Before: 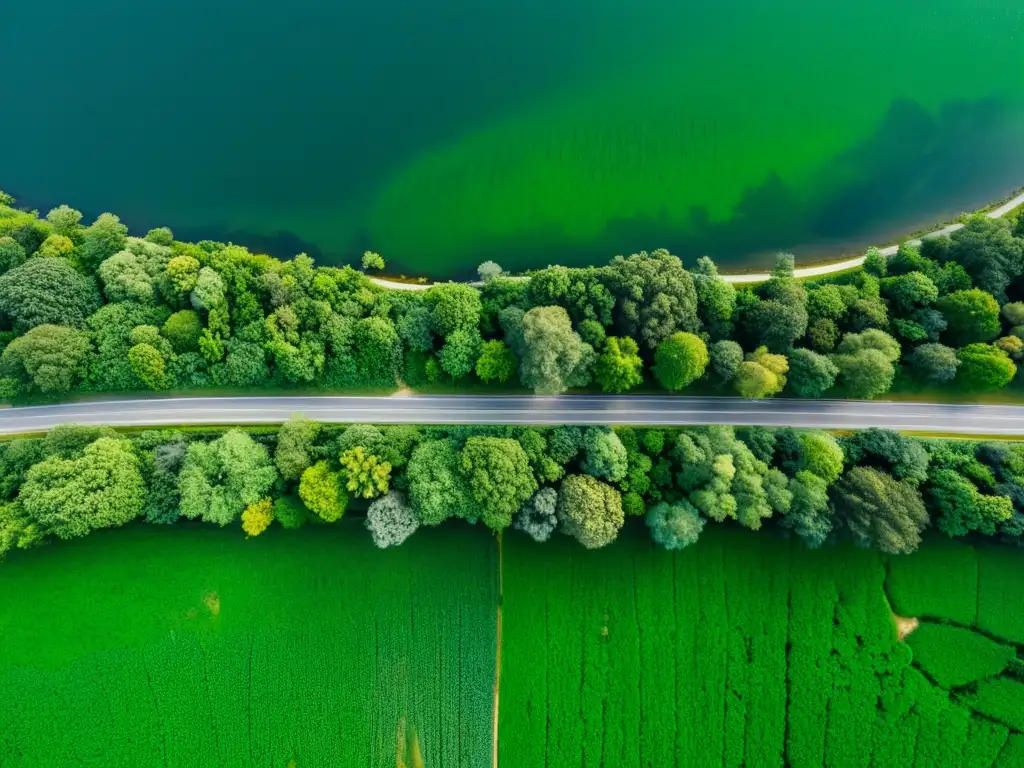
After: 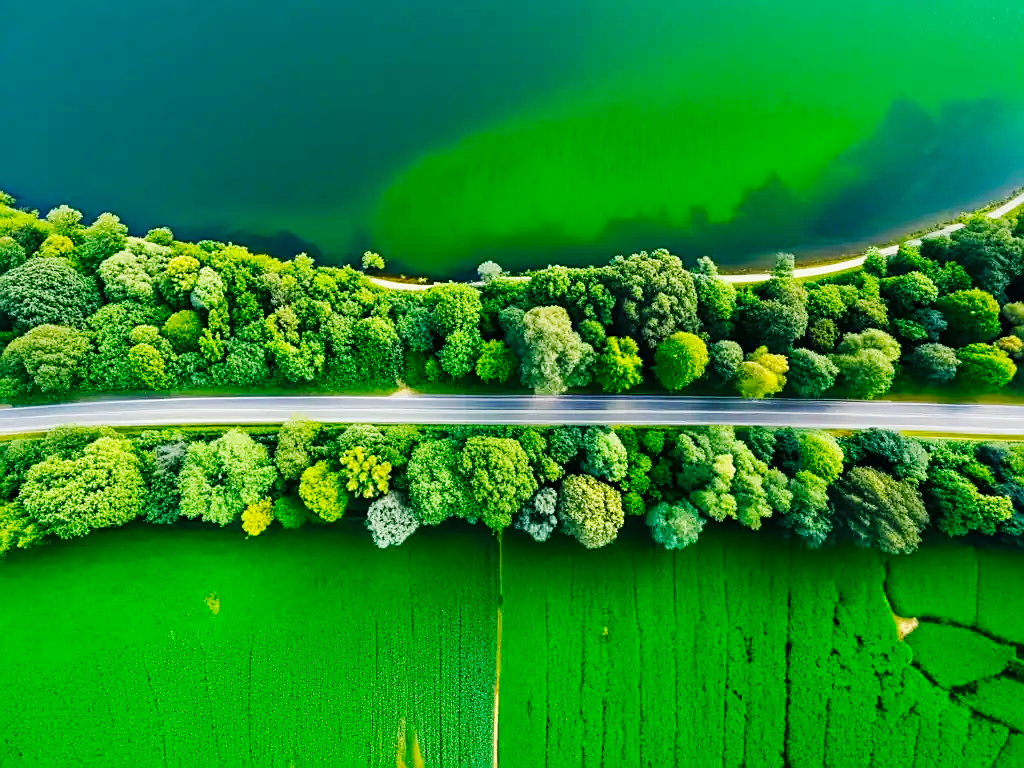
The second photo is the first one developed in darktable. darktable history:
sharpen: amount 0.575
color balance: output saturation 110%
base curve: curves: ch0 [(0, 0) (0.032, 0.025) (0.121, 0.166) (0.206, 0.329) (0.605, 0.79) (1, 1)], preserve colors none
